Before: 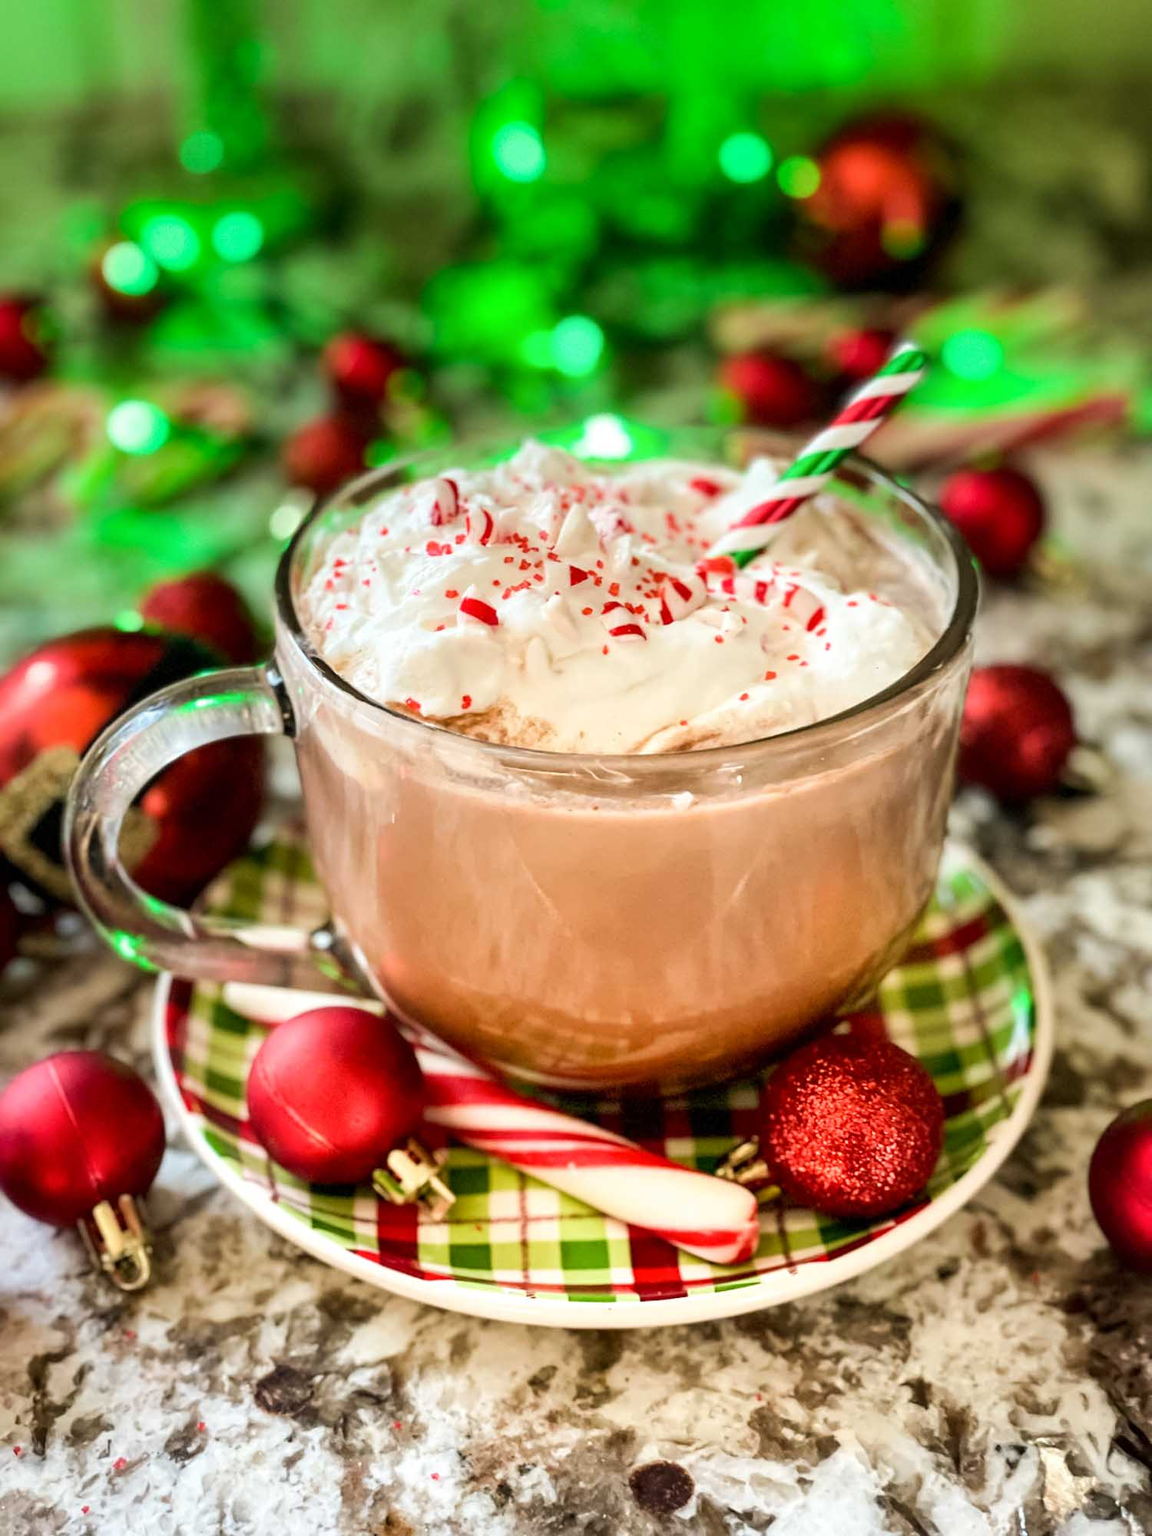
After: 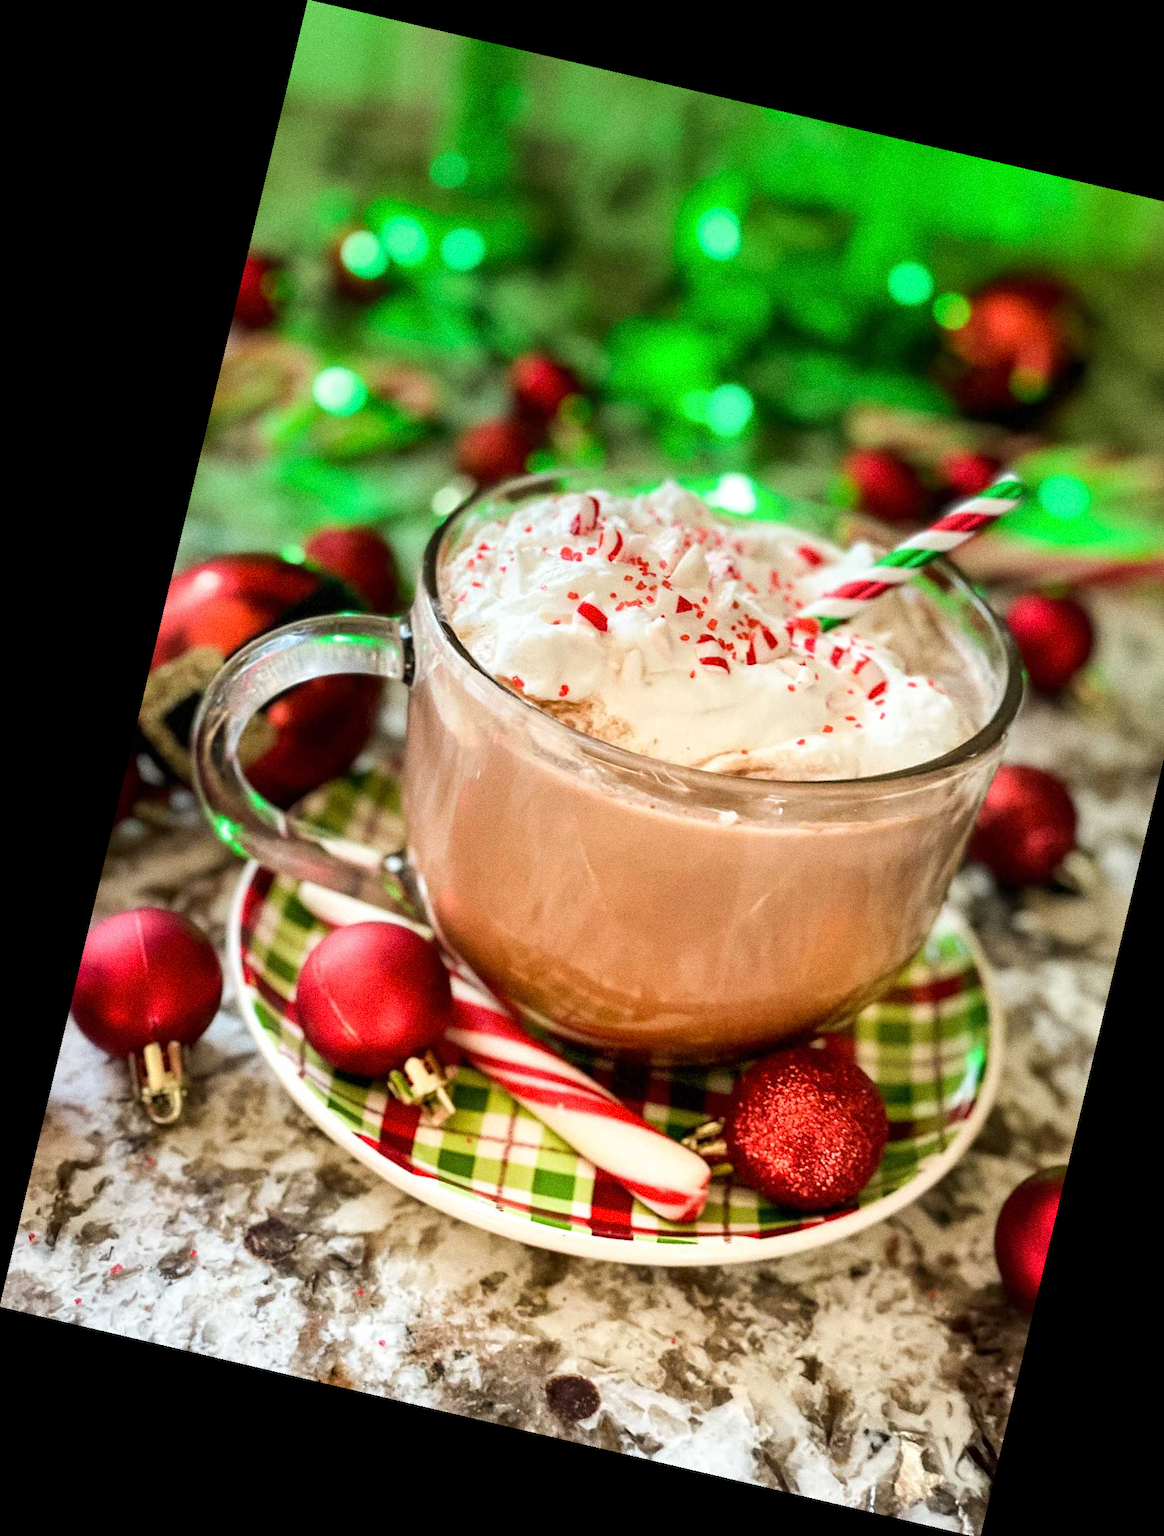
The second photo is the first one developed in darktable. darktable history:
grain: coarseness 0.09 ISO, strength 40%
rotate and perspective: rotation 13.27°, automatic cropping off
crop: right 9.509%, bottom 0.031%
